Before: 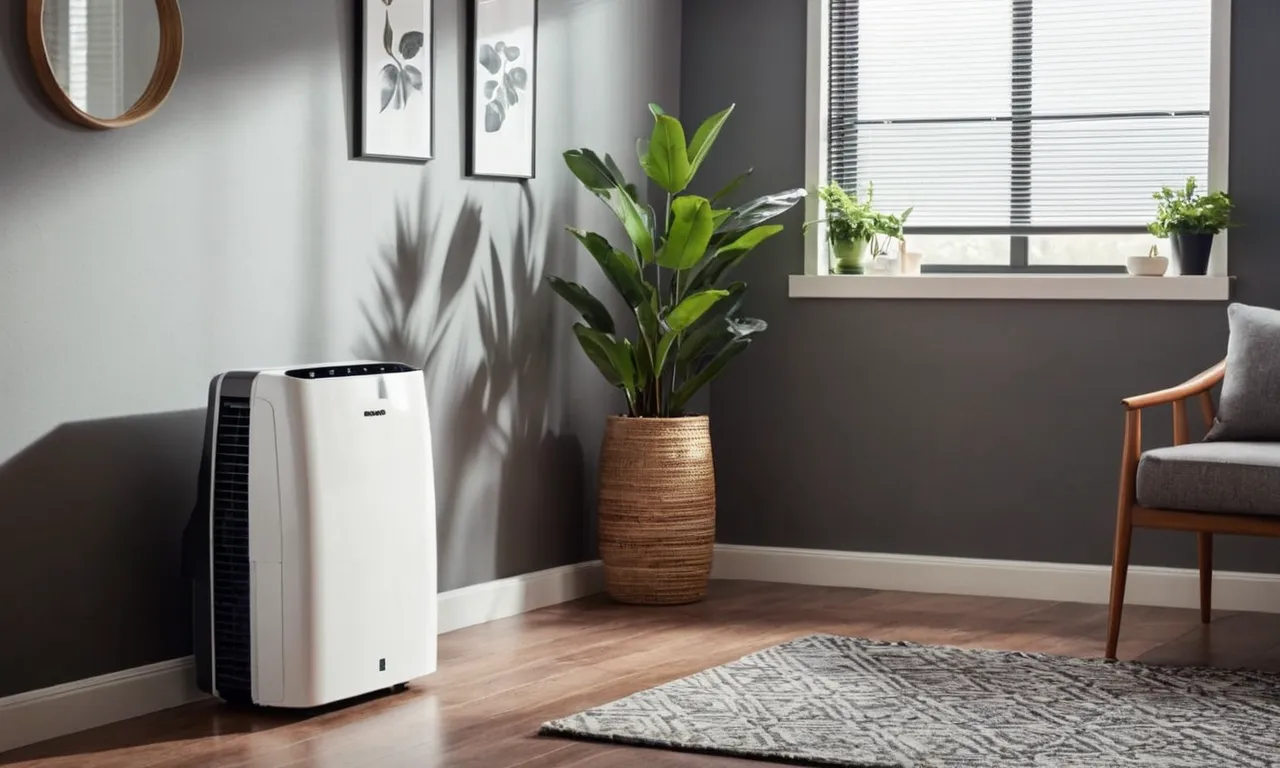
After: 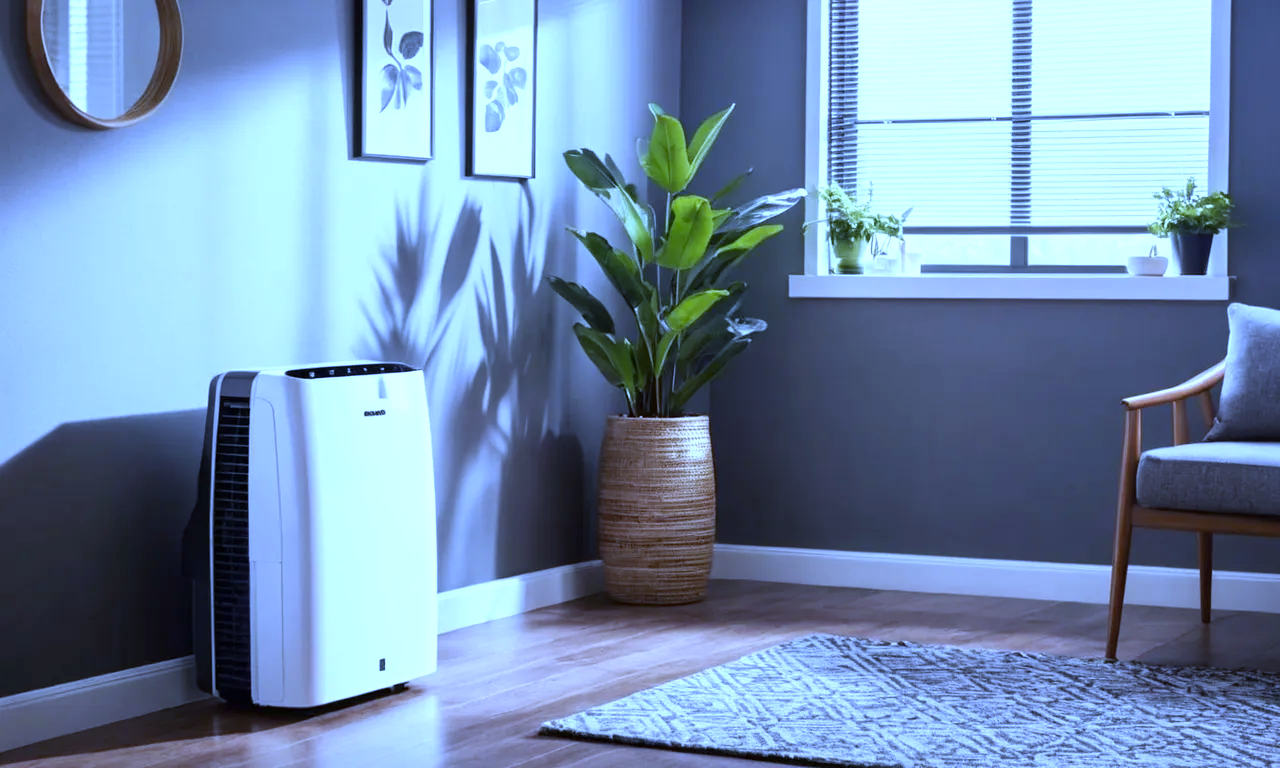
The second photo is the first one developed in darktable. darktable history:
exposure: exposure 0.485 EV, compensate highlight preservation false
white balance: red 0.766, blue 1.537
